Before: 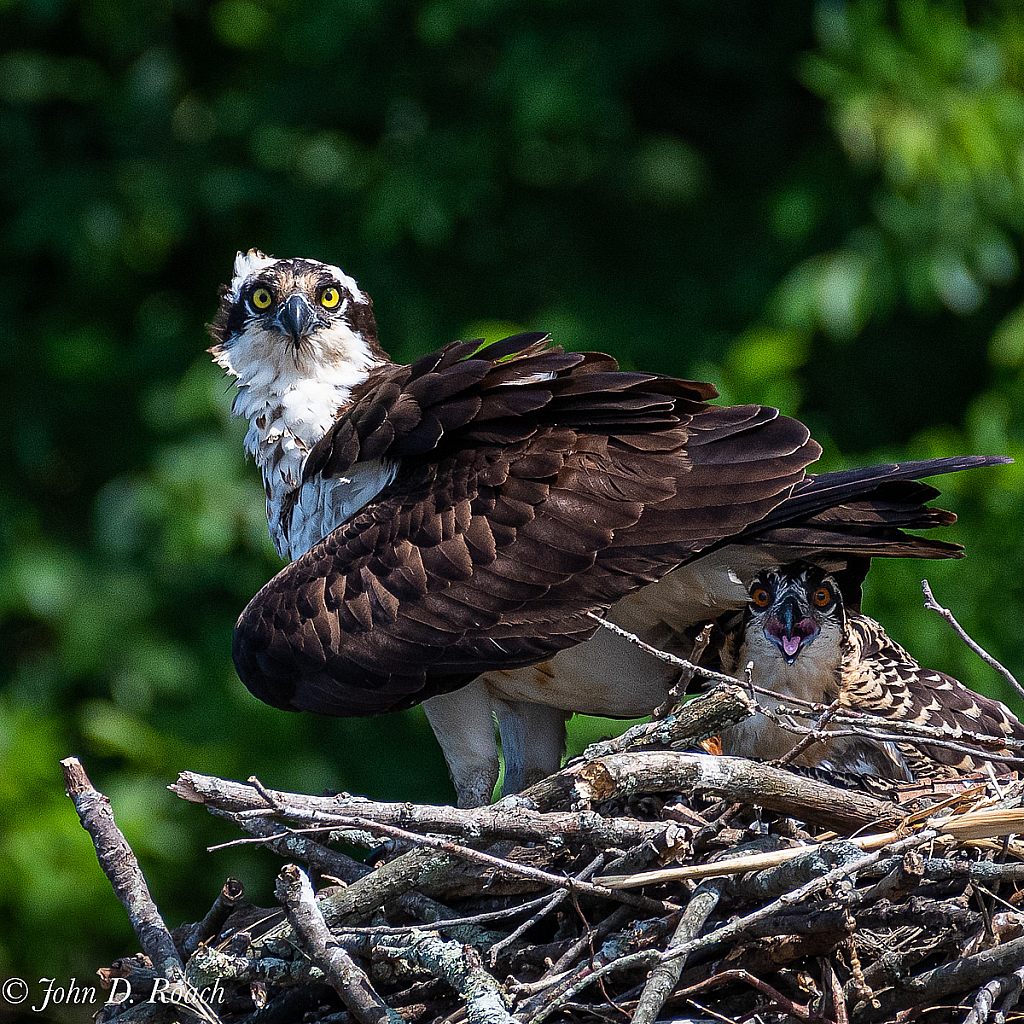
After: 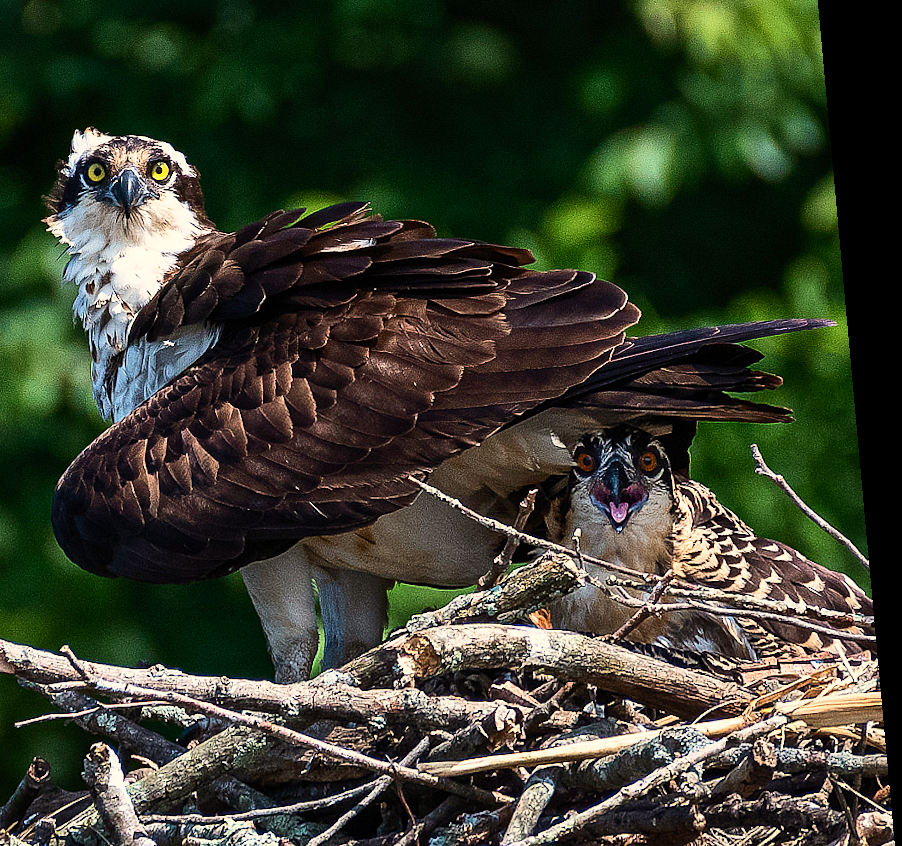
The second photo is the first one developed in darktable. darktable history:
crop: left 19.159%, top 9.58%, bottom 9.58%
contrast brightness saturation: contrast 0.24, brightness 0.09
velvia: on, module defaults
white balance: red 1.045, blue 0.932
rotate and perspective: rotation 0.128°, lens shift (vertical) -0.181, lens shift (horizontal) -0.044, shear 0.001, automatic cropping off
